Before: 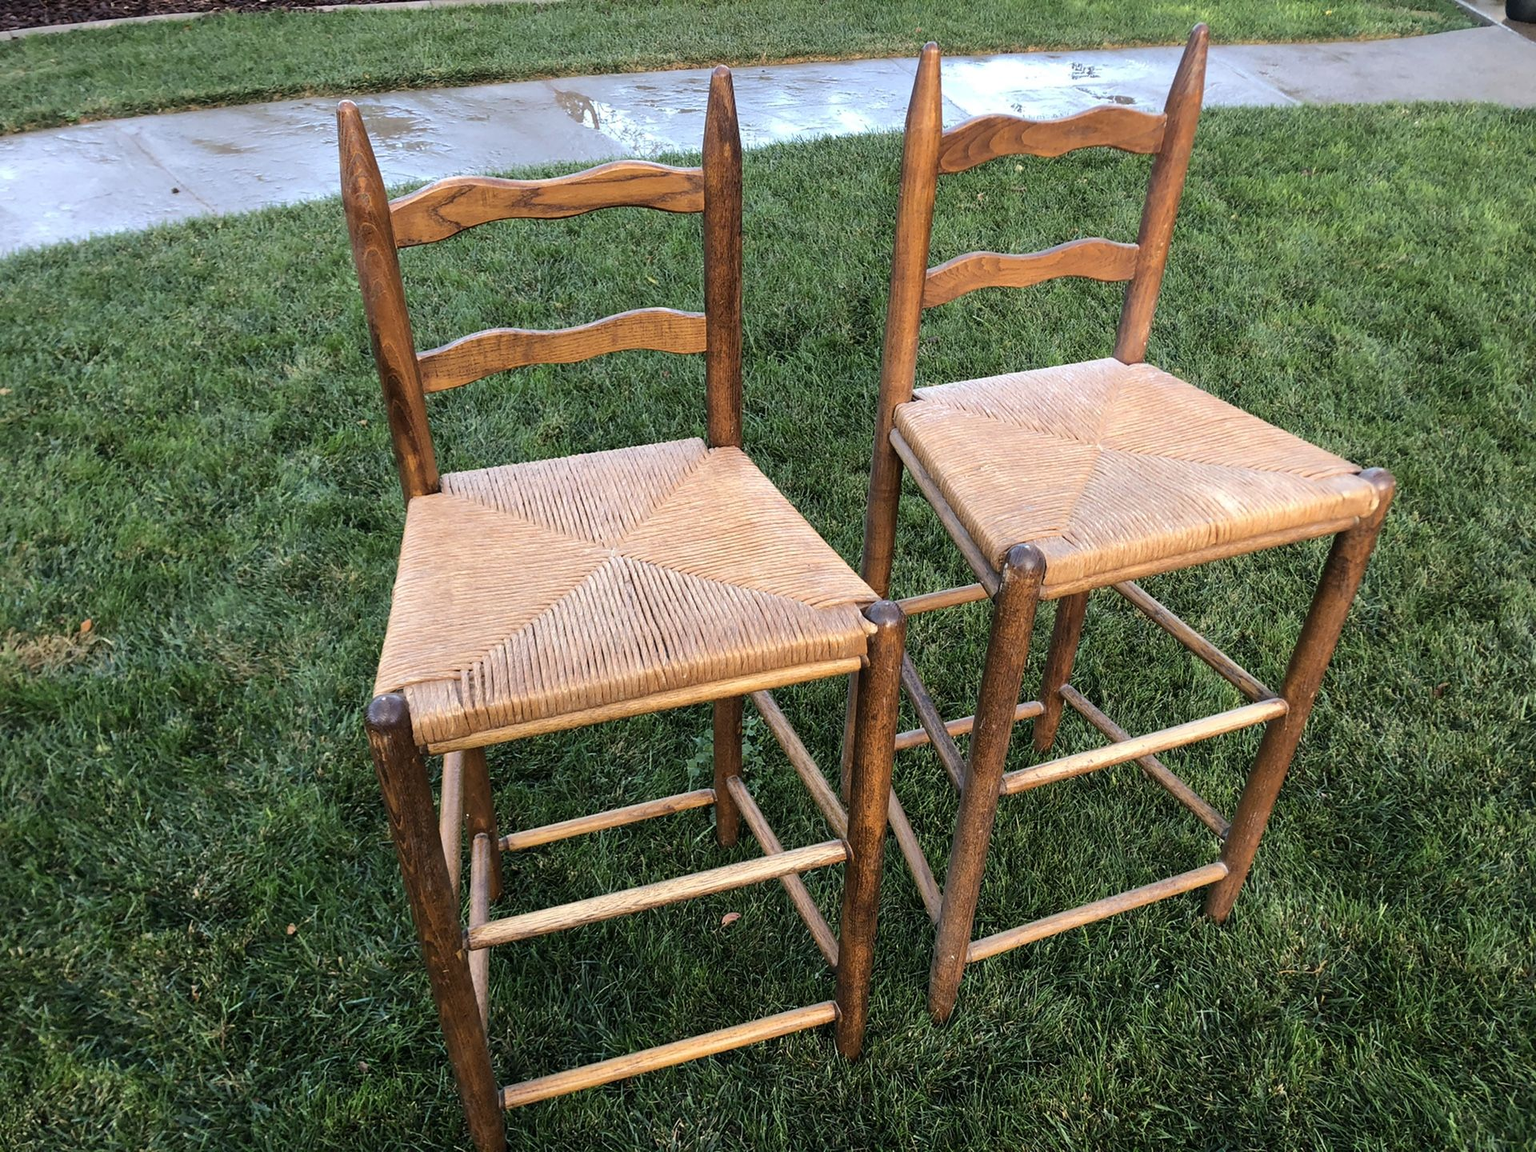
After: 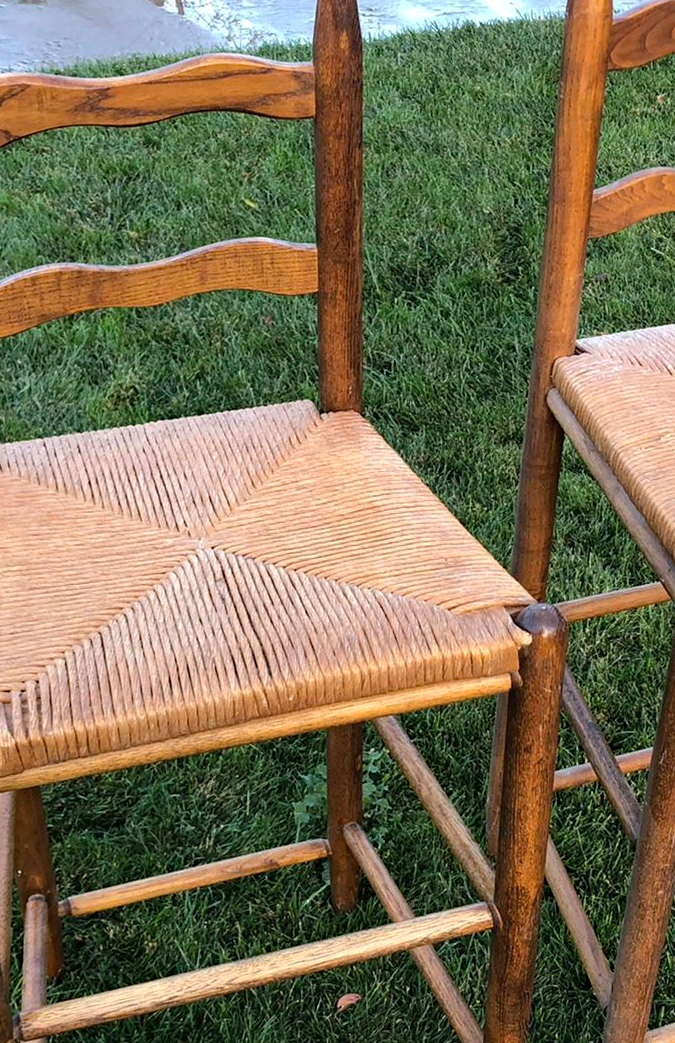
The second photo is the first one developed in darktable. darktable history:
crop and rotate: left 29.476%, top 10.214%, right 35.32%, bottom 17.333%
haze removal: compatibility mode true, adaptive false
